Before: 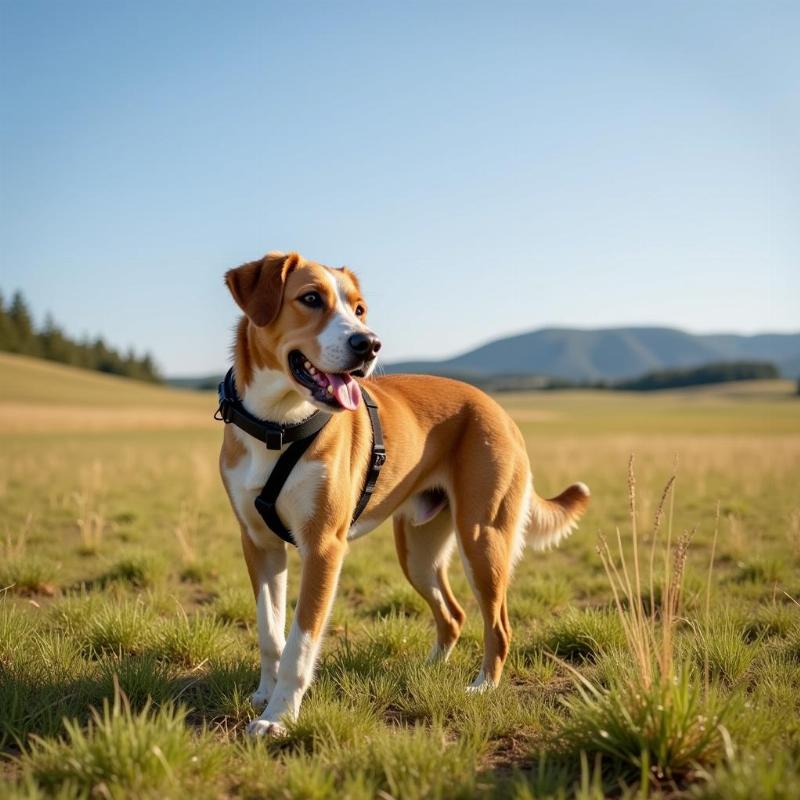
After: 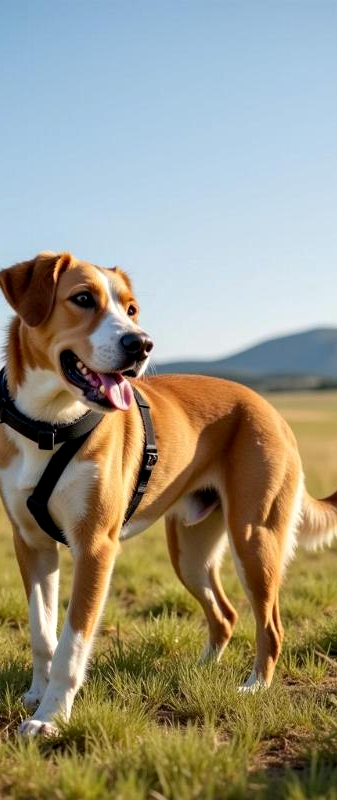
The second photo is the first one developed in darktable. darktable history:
contrast equalizer: octaves 7, y [[0.6 ×6], [0.55 ×6], [0 ×6], [0 ×6], [0 ×6]], mix 0.3
crop: left 28.583%, right 29.231%
